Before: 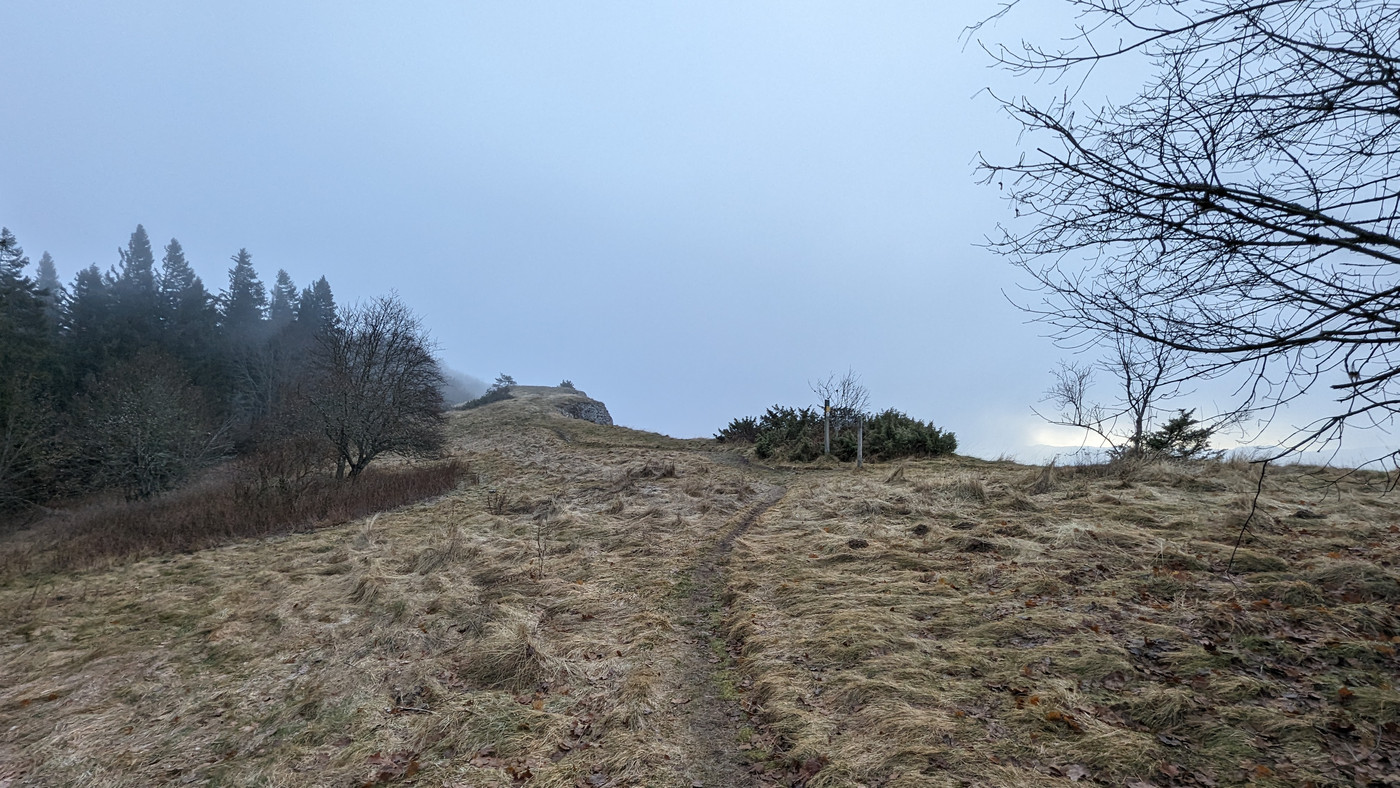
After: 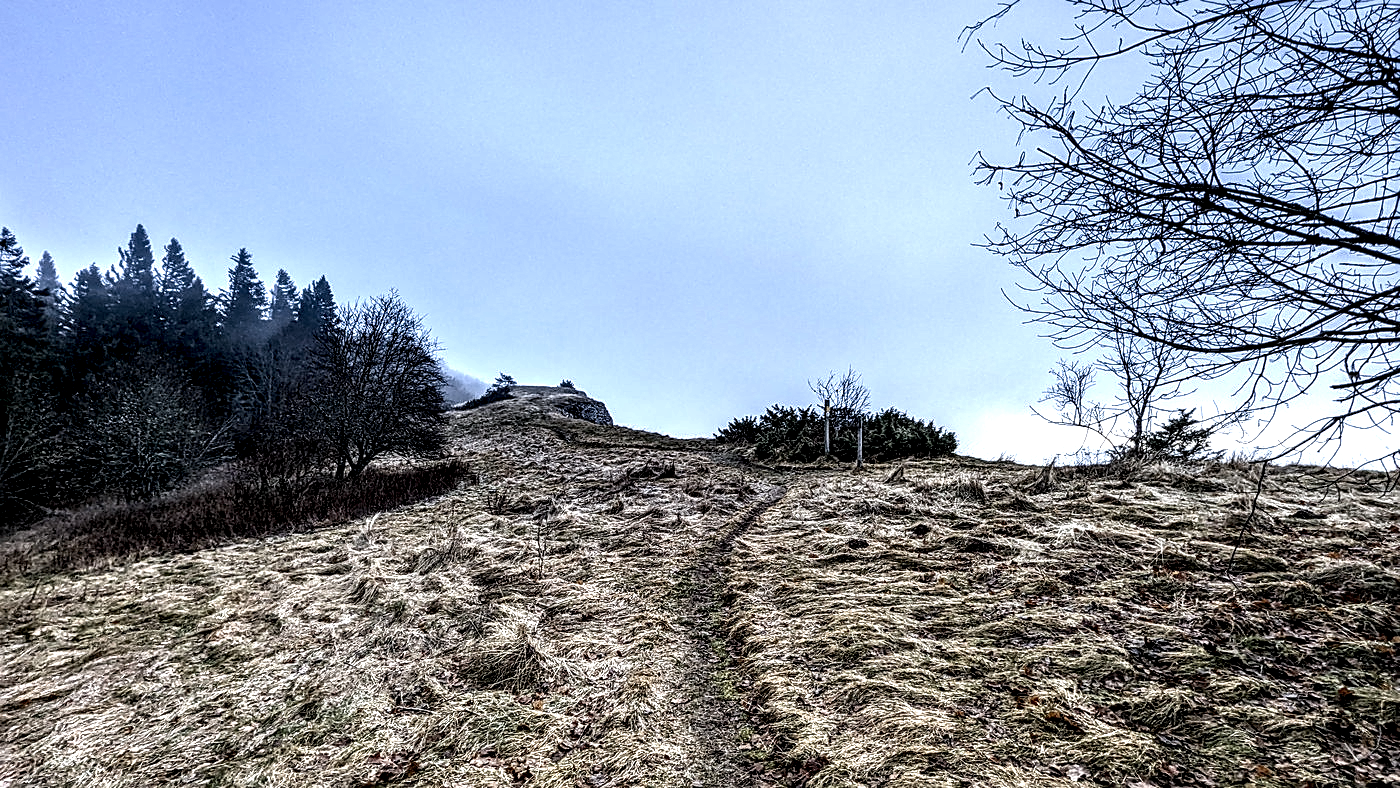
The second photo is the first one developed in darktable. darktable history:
local contrast: highlights 115%, shadows 42%, detail 293%
exposure: exposure 0.515 EV, compensate highlight preservation false
graduated density: hue 238.83°, saturation 50%
sharpen: on, module defaults
